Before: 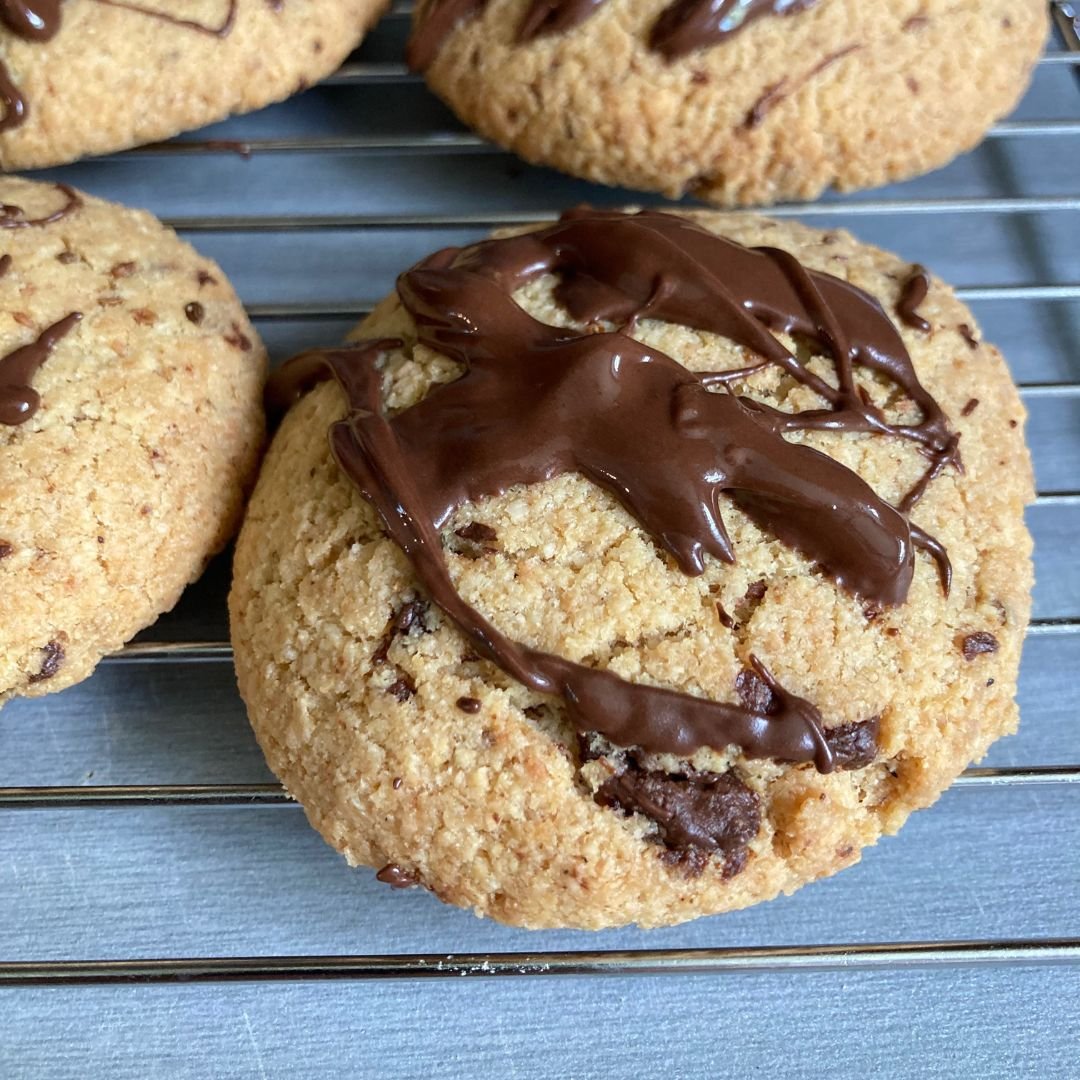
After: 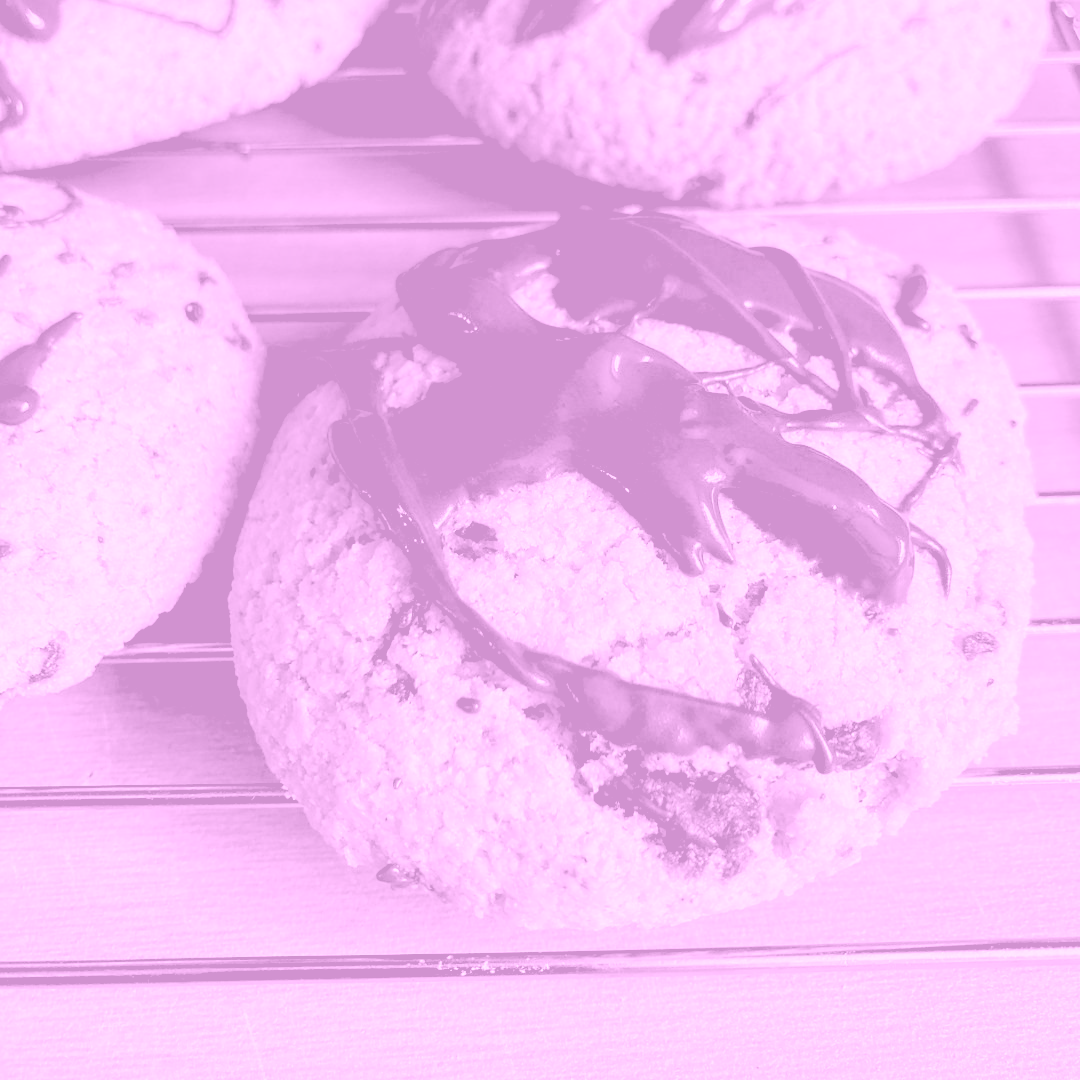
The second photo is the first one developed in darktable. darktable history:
rgb levels: levels [[0.034, 0.472, 0.904], [0, 0.5, 1], [0, 0.5, 1]]
colorize: hue 331.2°, saturation 75%, source mix 30.28%, lightness 70.52%, version 1
